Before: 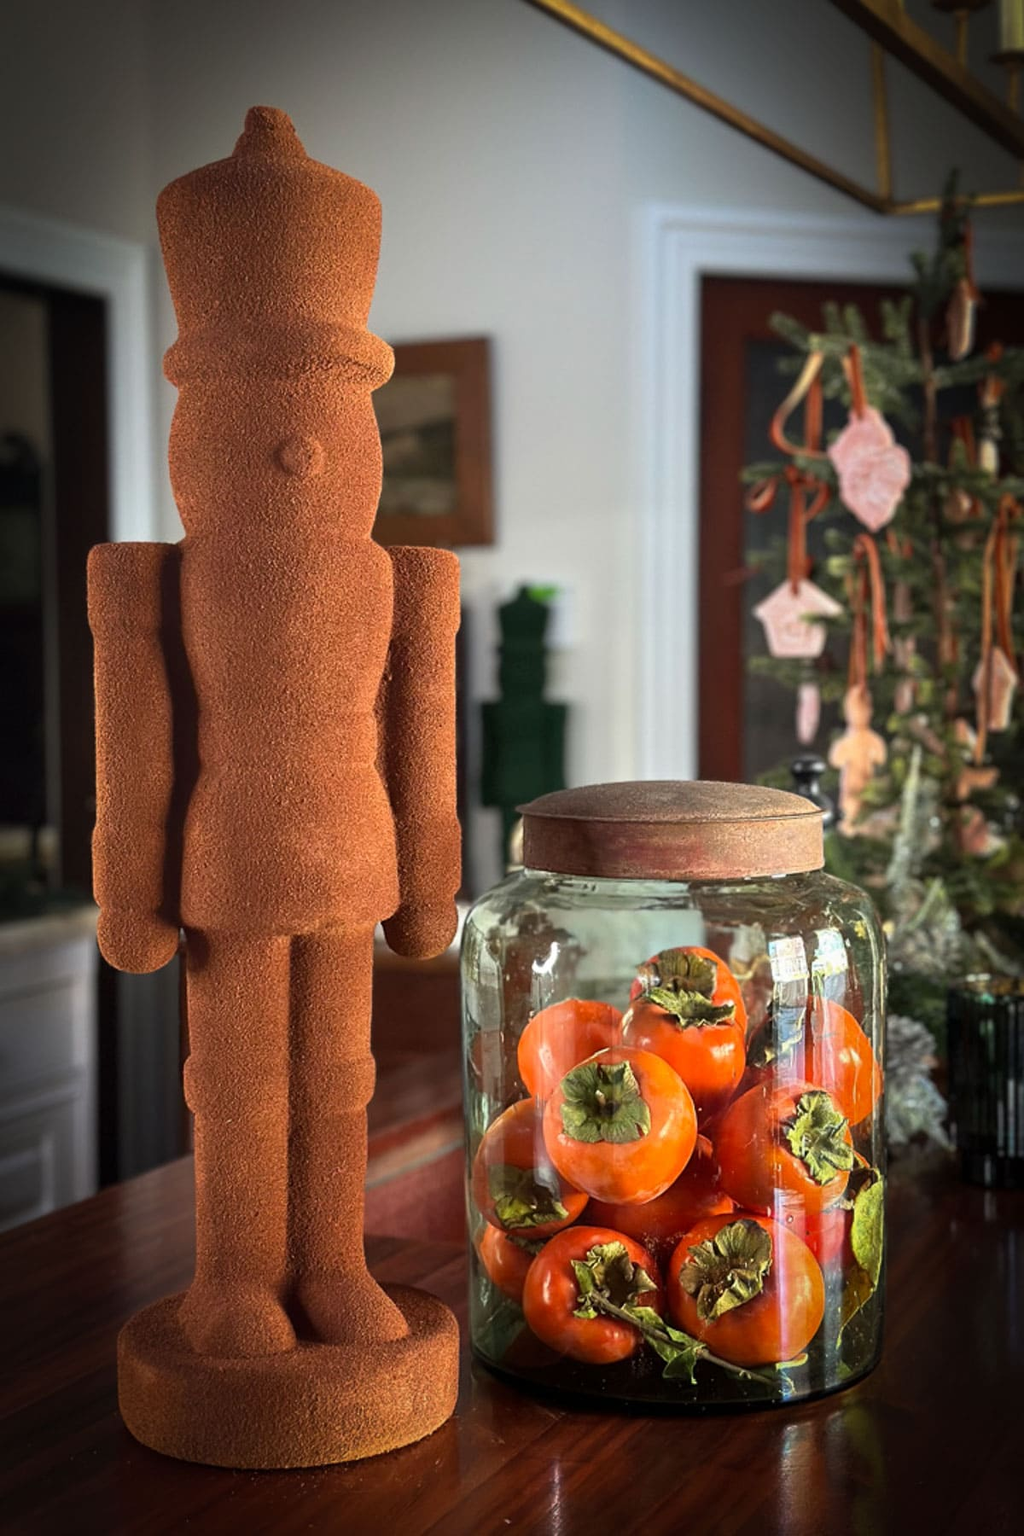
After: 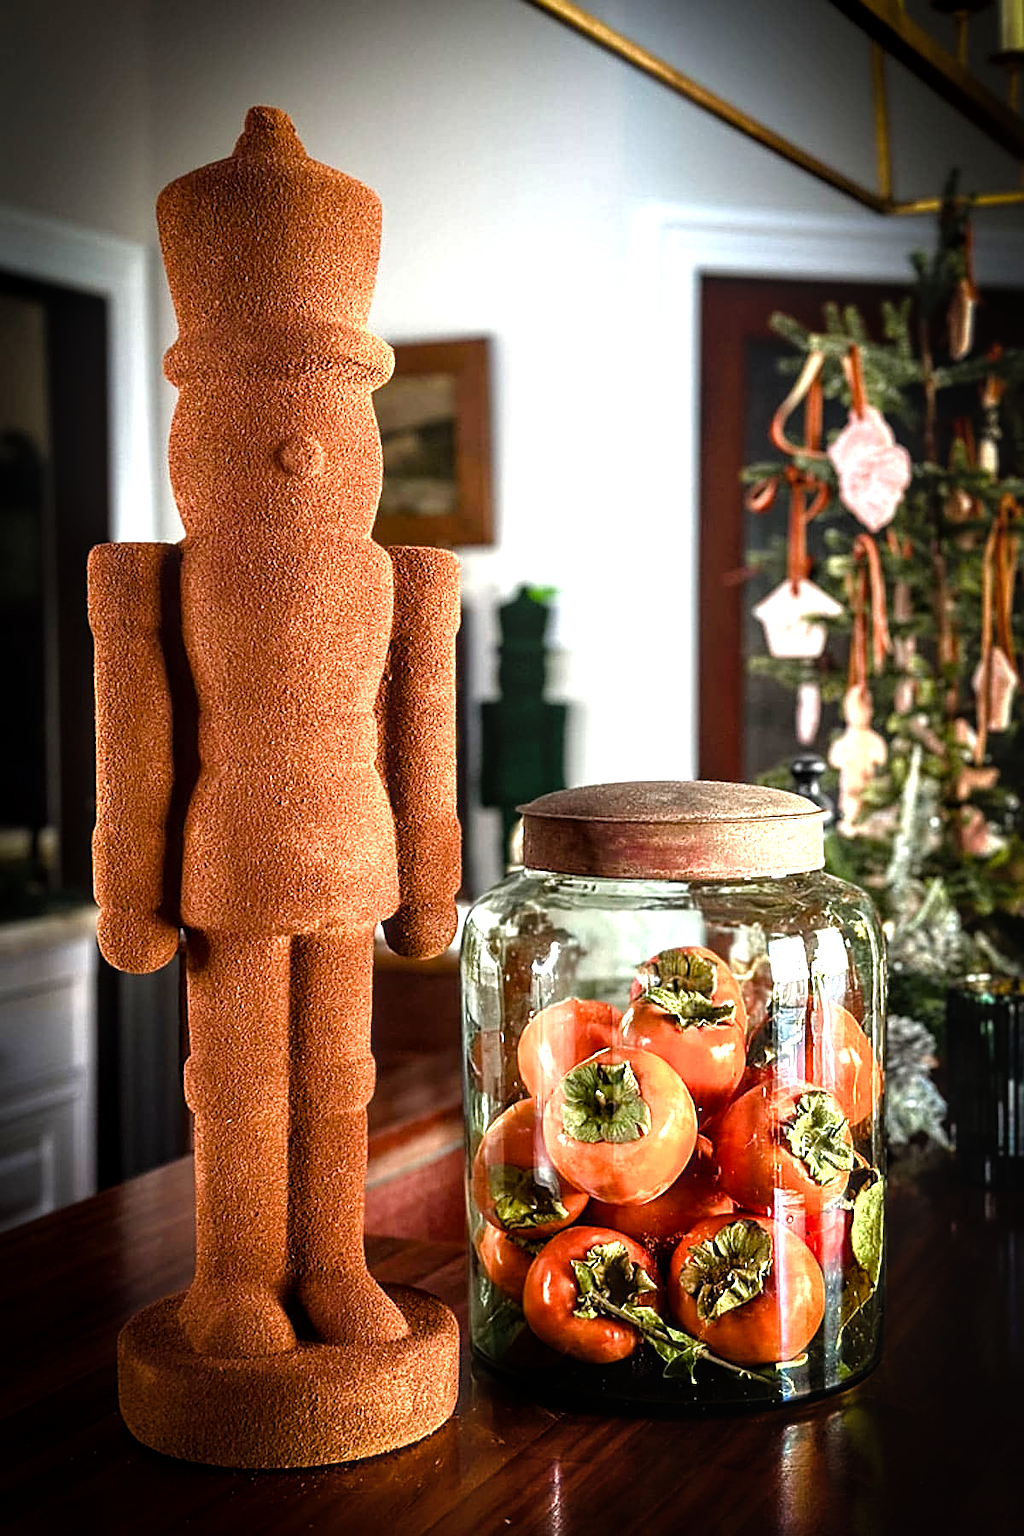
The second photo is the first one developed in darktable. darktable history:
tone equalizer: -8 EV -0.745 EV, -7 EV -0.67 EV, -6 EV -0.622 EV, -5 EV -0.376 EV, -3 EV 0.379 EV, -2 EV 0.6 EV, -1 EV 0.694 EV, +0 EV 0.725 EV
local contrast: on, module defaults
sharpen: on, module defaults
color balance rgb: power › hue 328.72°, linear chroma grading › global chroma 0.544%, perceptual saturation grading › global saturation 0.222%, perceptual saturation grading › highlights -32.925%, perceptual saturation grading › mid-tones 14.956%, perceptual saturation grading › shadows 48.518%, global vibrance 25.103%, contrast 20.353%
